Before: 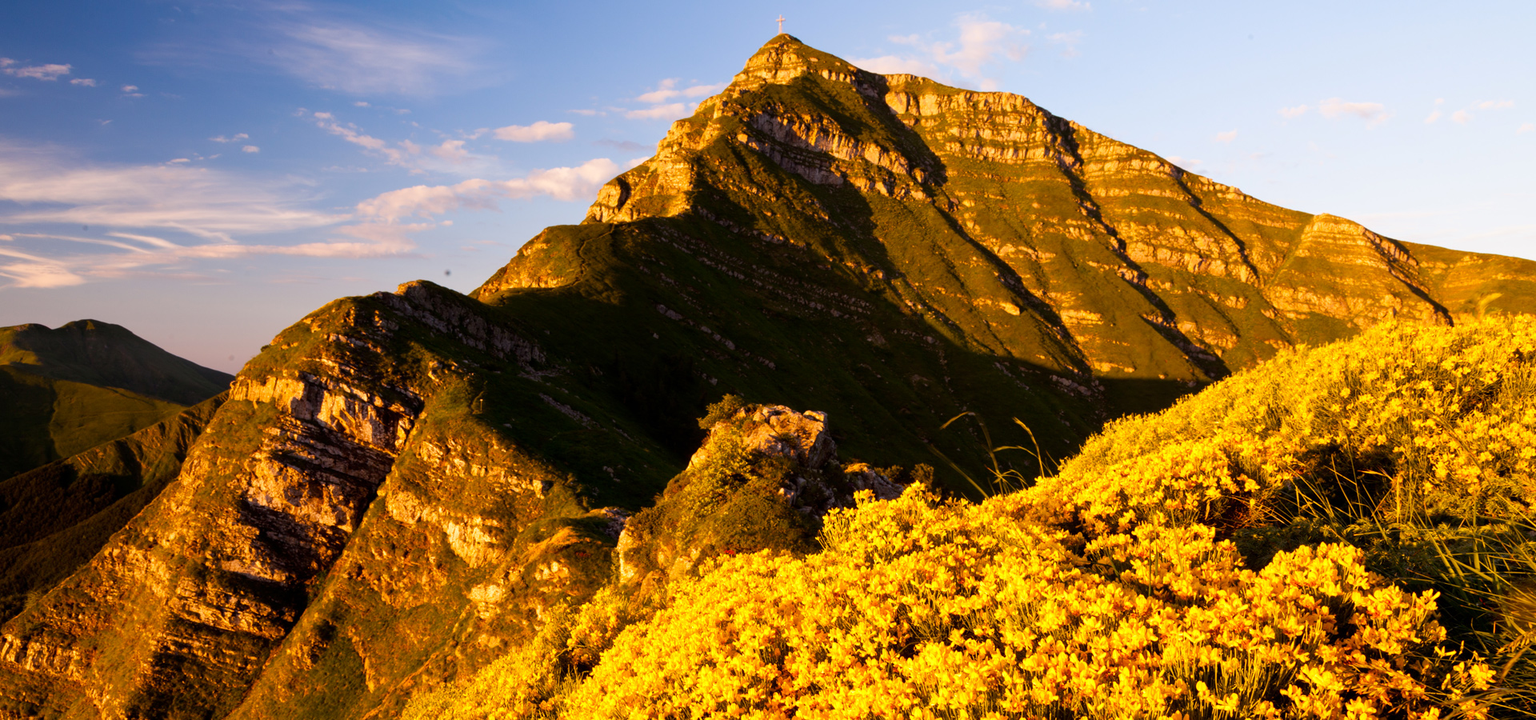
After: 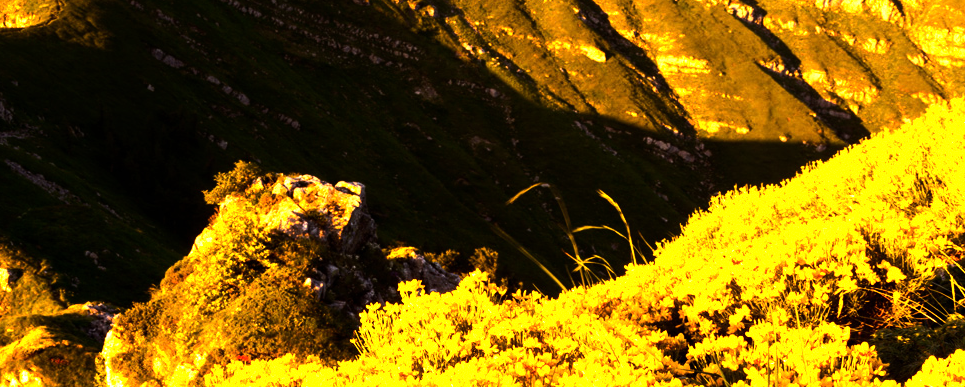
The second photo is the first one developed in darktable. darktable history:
exposure: exposure 0.604 EV, compensate exposure bias true, compensate highlight preservation false
tone equalizer: -8 EV -1.1 EV, -7 EV -1.01 EV, -6 EV -0.877 EV, -5 EV -0.603 EV, -3 EV 0.611 EV, -2 EV 0.882 EV, -1 EV 1 EV, +0 EV 1.07 EV, edges refinement/feathering 500, mask exposure compensation -1.57 EV, preserve details no
crop: left 34.862%, top 36.96%, right 14.851%, bottom 20.011%
